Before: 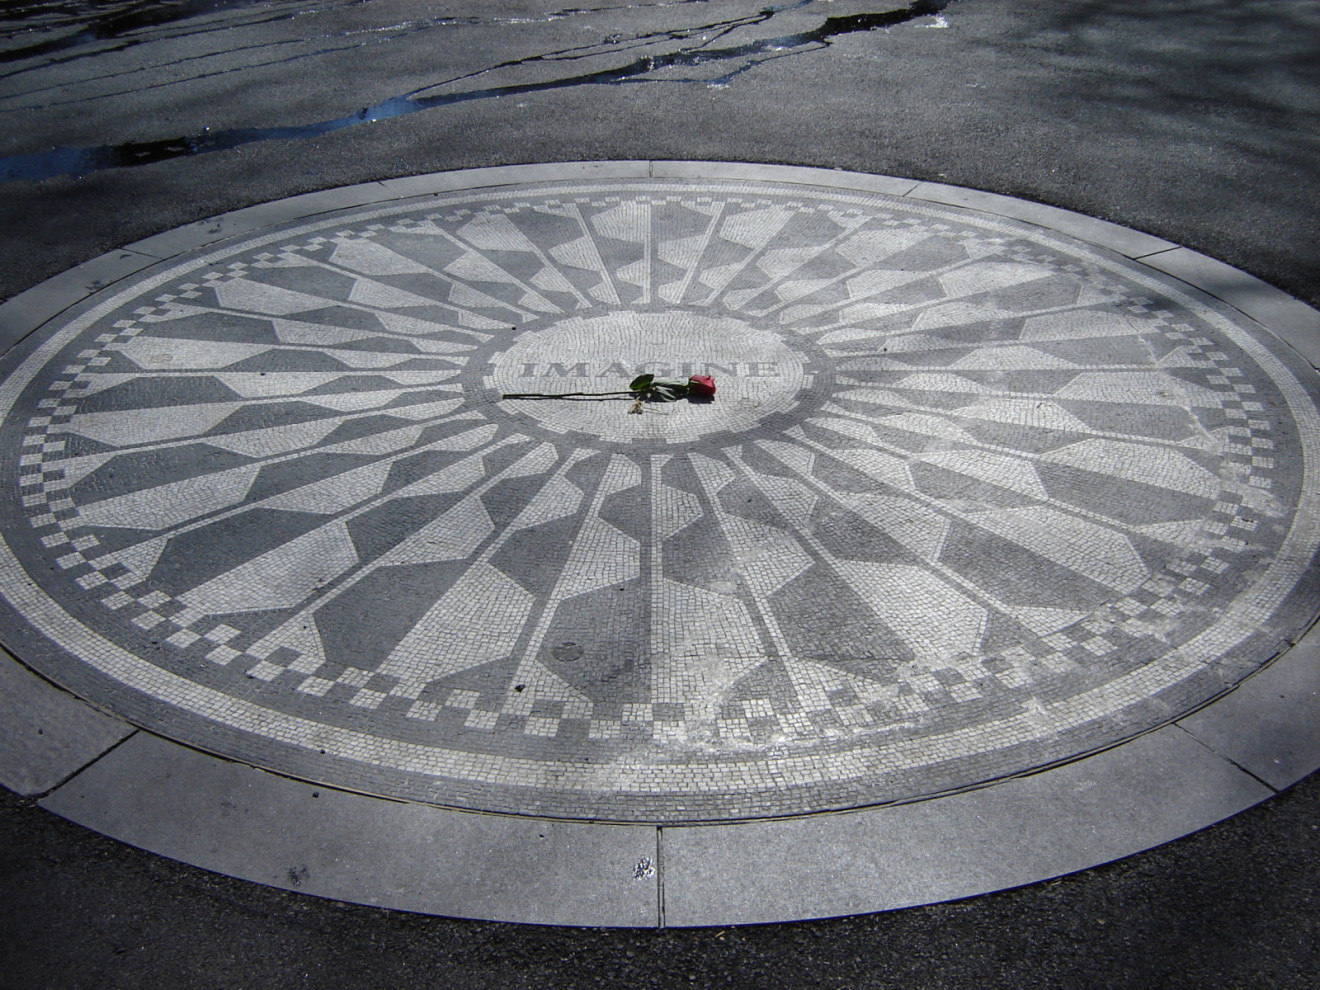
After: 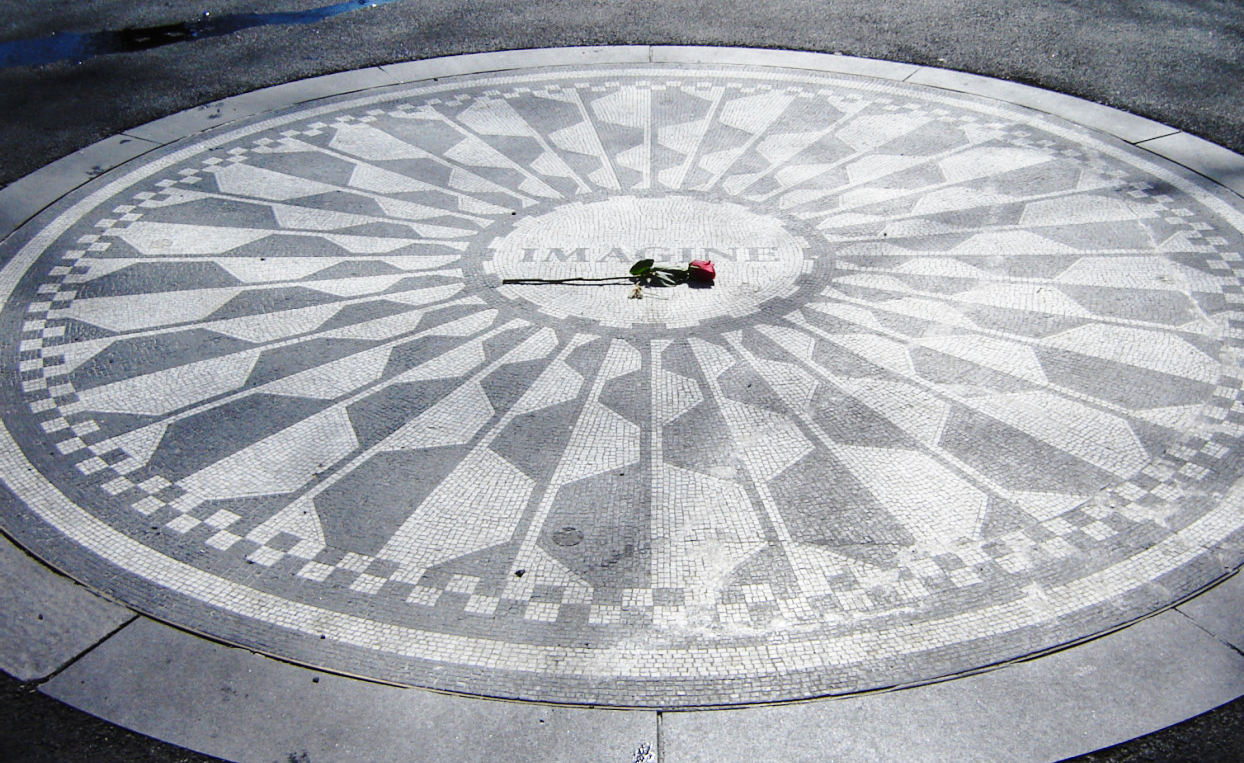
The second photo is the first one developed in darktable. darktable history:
crop and rotate: angle 0.03°, top 11.643%, right 5.651%, bottom 11.189%
base curve: curves: ch0 [(0, 0) (0.028, 0.03) (0.121, 0.232) (0.46, 0.748) (0.859, 0.968) (1, 1)], preserve colors none
